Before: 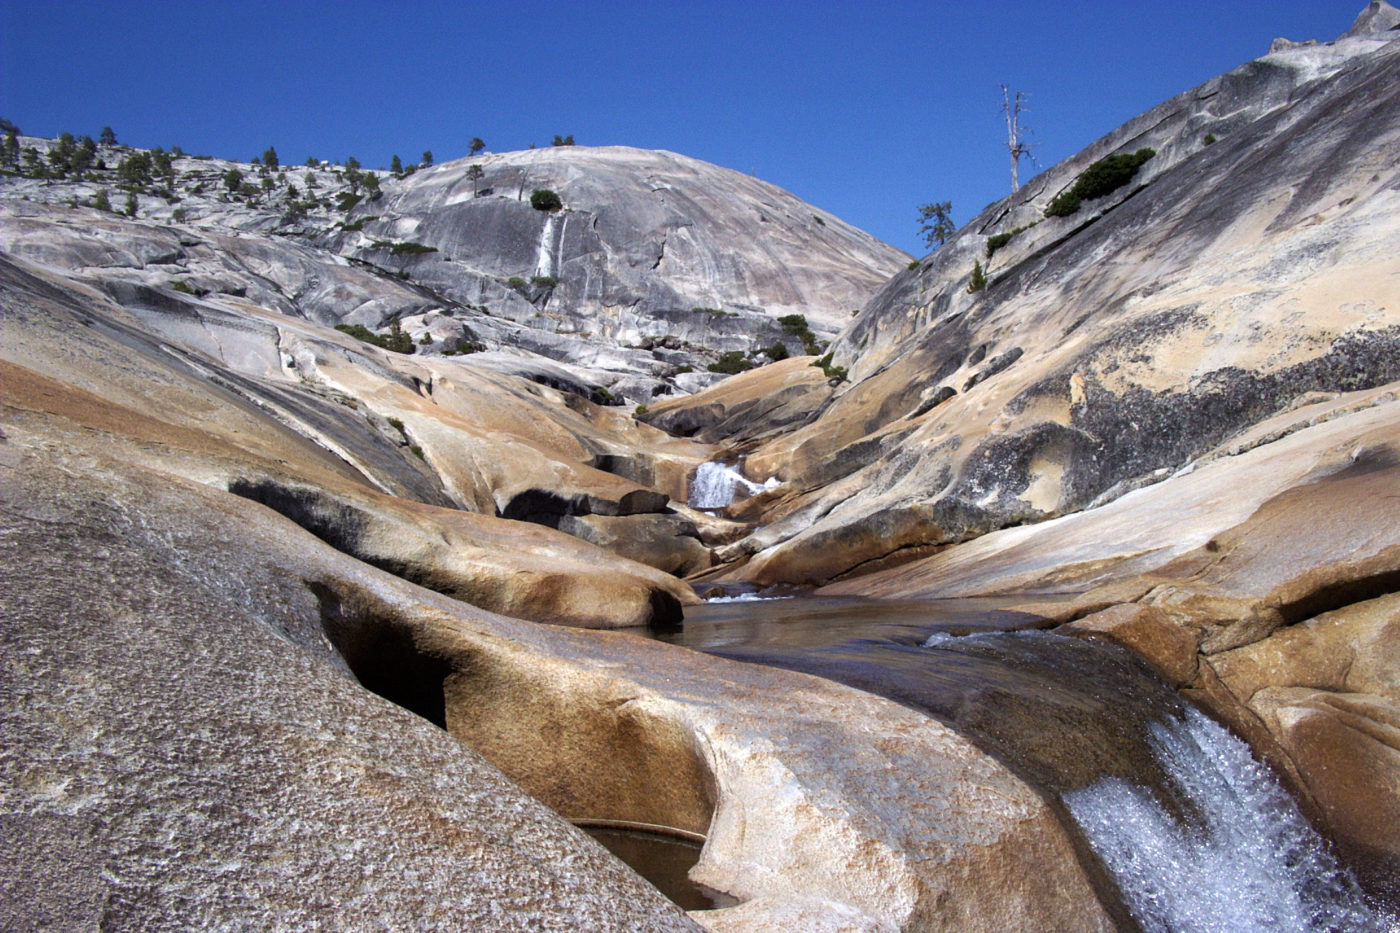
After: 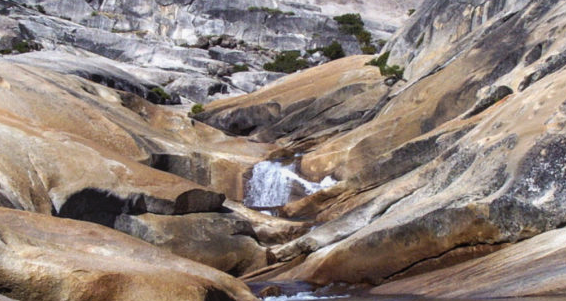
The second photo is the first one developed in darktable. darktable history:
local contrast: on, module defaults
contrast brightness saturation: contrast -0.123
crop: left 31.757%, top 32.33%, right 27.804%, bottom 35.39%
